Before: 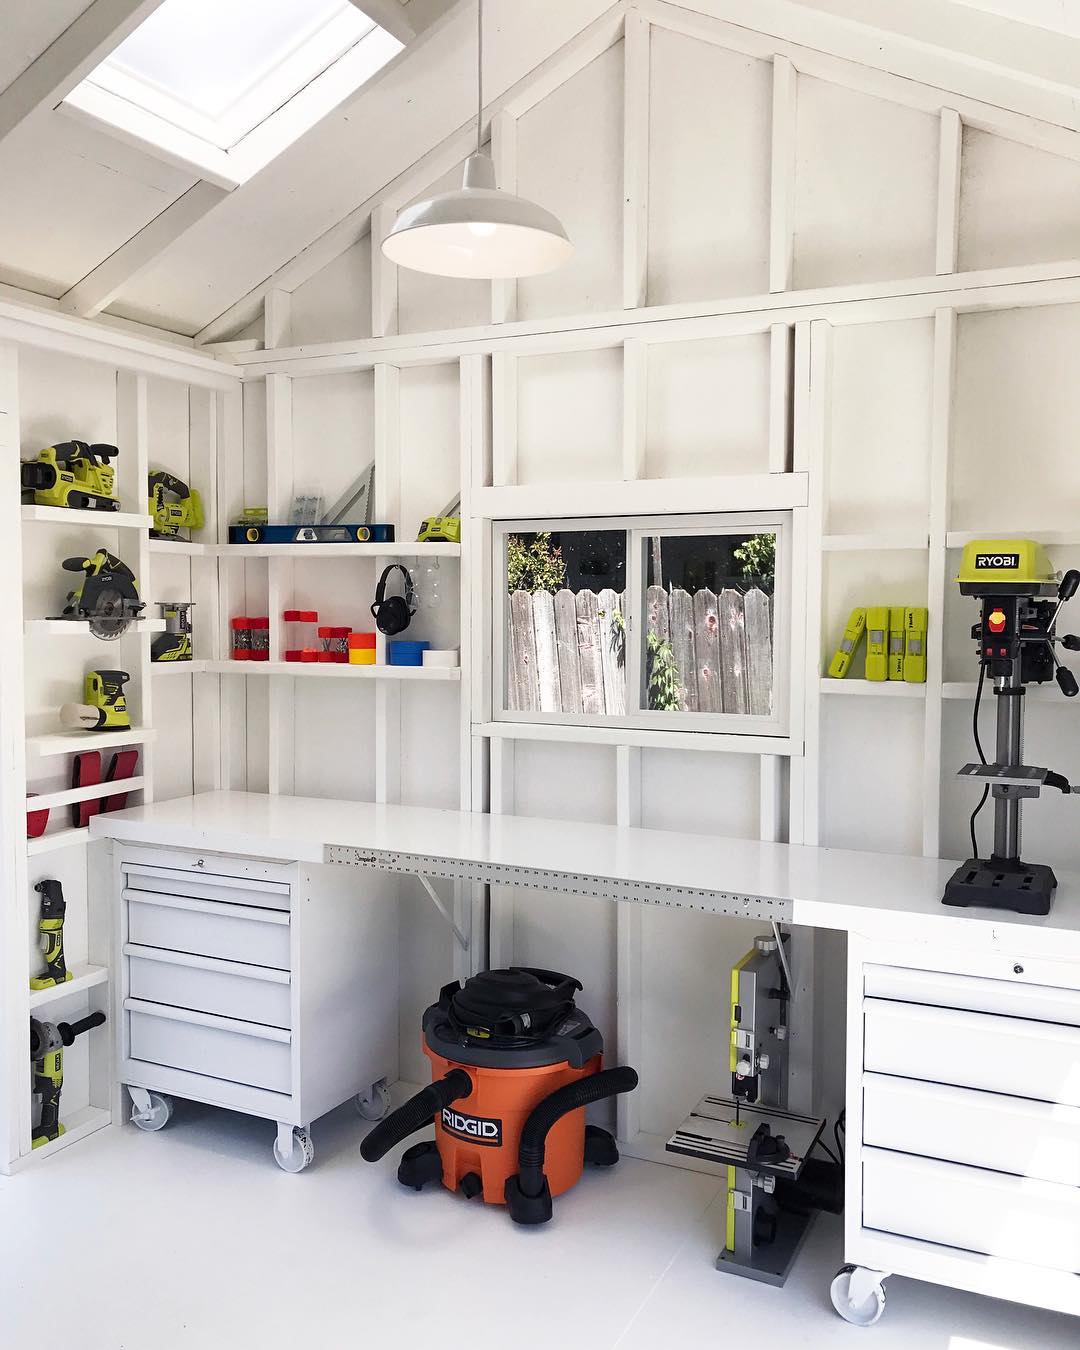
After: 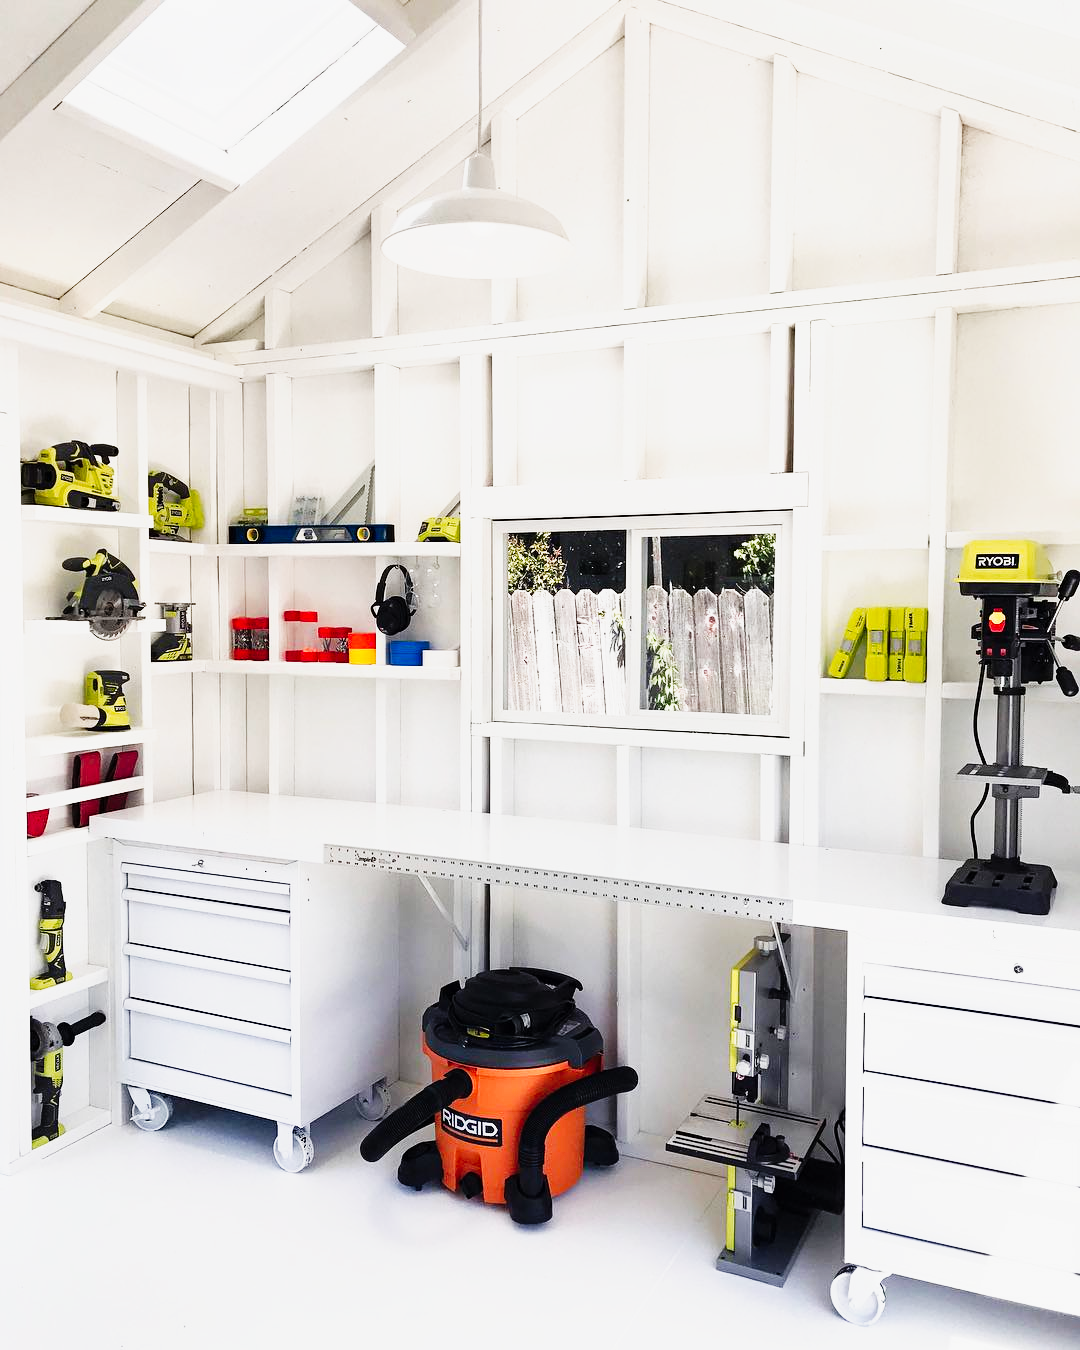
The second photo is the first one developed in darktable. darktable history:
tone curve: curves: ch0 [(0, 0) (0.131, 0.094) (0.326, 0.386) (0.481, 0.623) (0.593, 0.764) (0.812, 0.933) (1, 0.974)]; ch1 [(0, 0) (0.366, 0.367) (0.475, 0.453) (0.494, 0.493) (0.504, 0.497) (0.553, 0.584) (1, 1)]; ch2 [(0, 0) (0.333, 0.346) (0.375, 0.375) (0.424, 0.43) (0.476, 0.492) (0.502, 0.503) (0.533, 0.556) (0.566, 0.599) (0.614, 0.653) (1, 1)], preserve colors none
